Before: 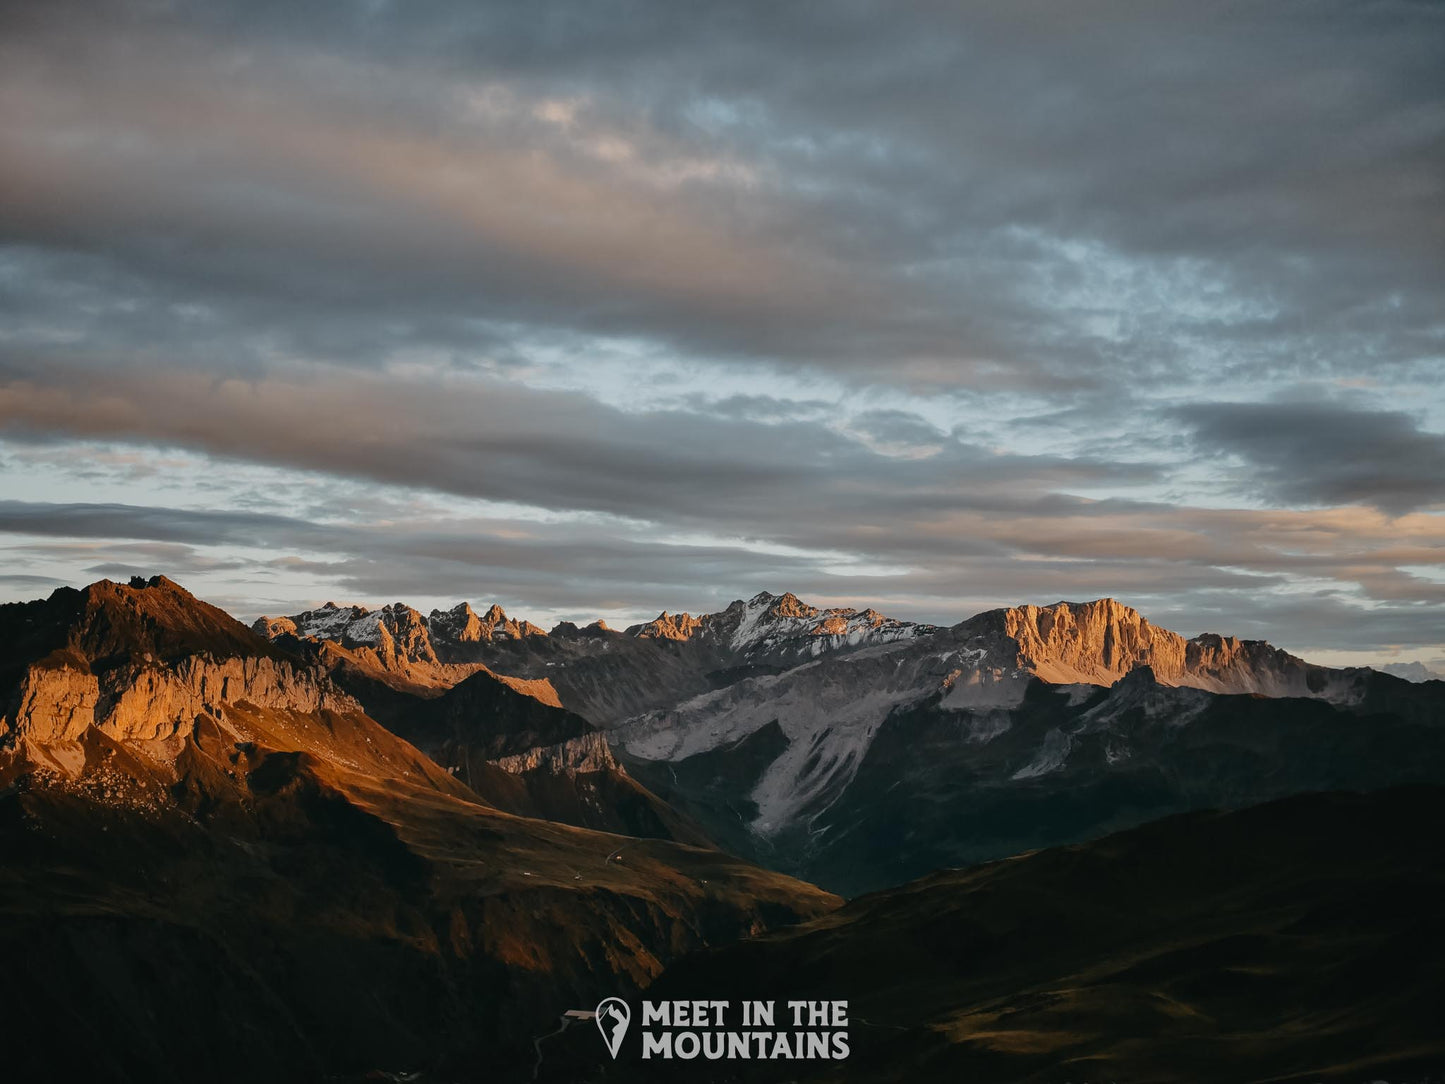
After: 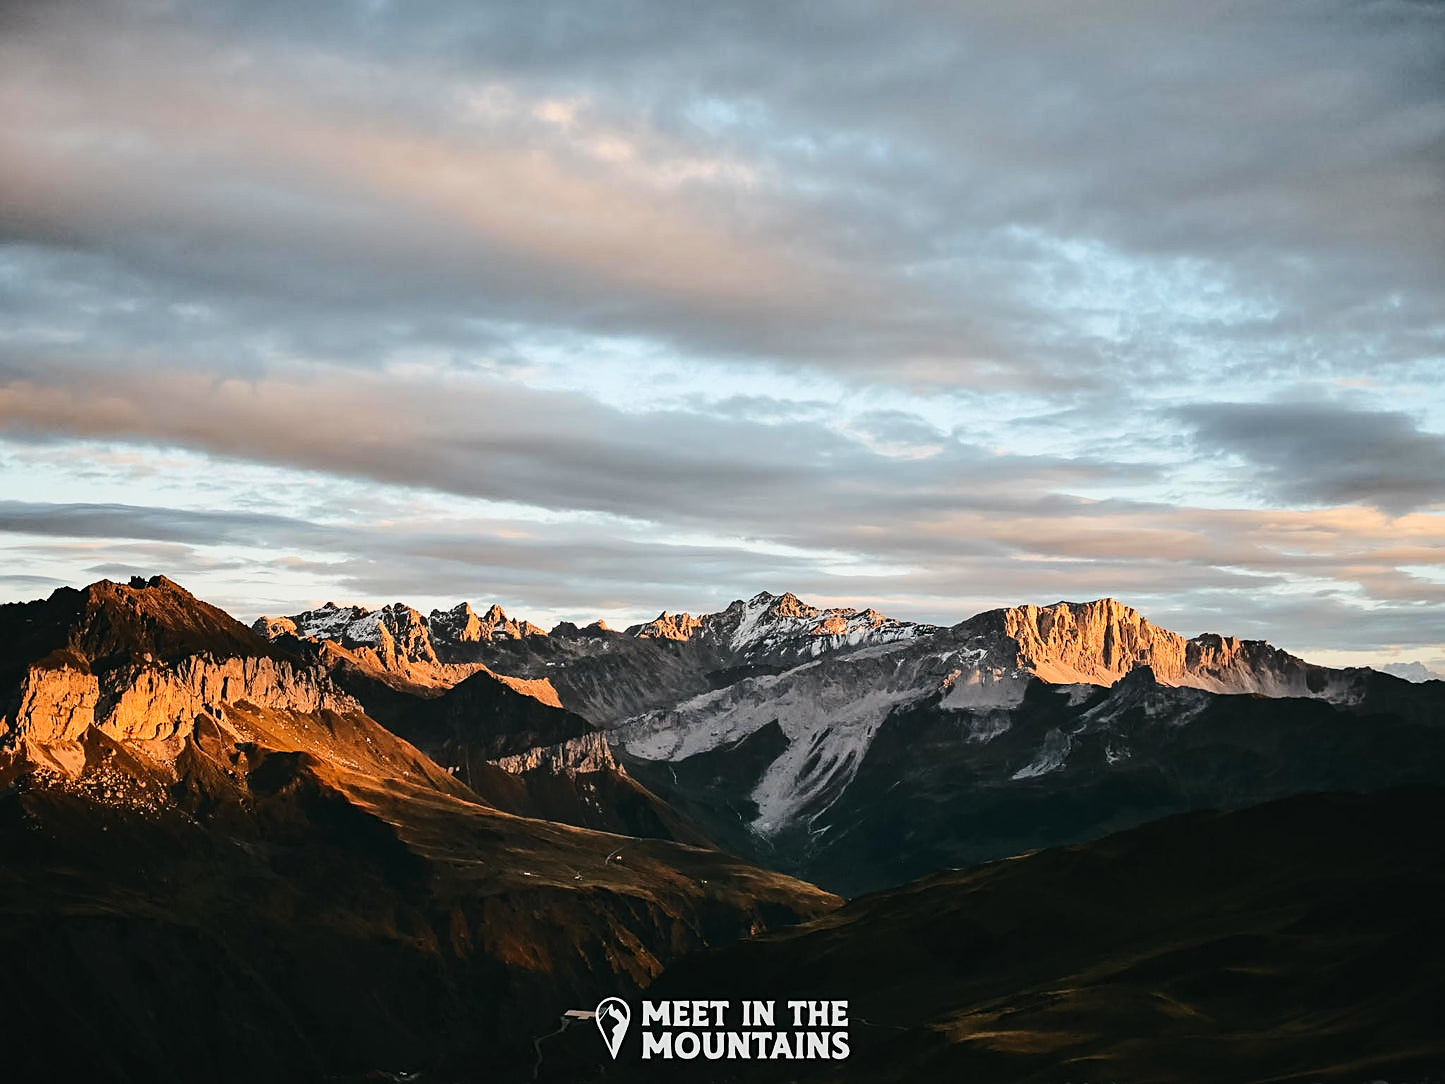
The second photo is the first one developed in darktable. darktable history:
sharpen: on, module defaults
base curve: curves: ch0 [(0, 0) (0.032, 0.037) (0.105, 0.228) (0.435, 0.76) (0.856, 0.983) (1, 1)]
